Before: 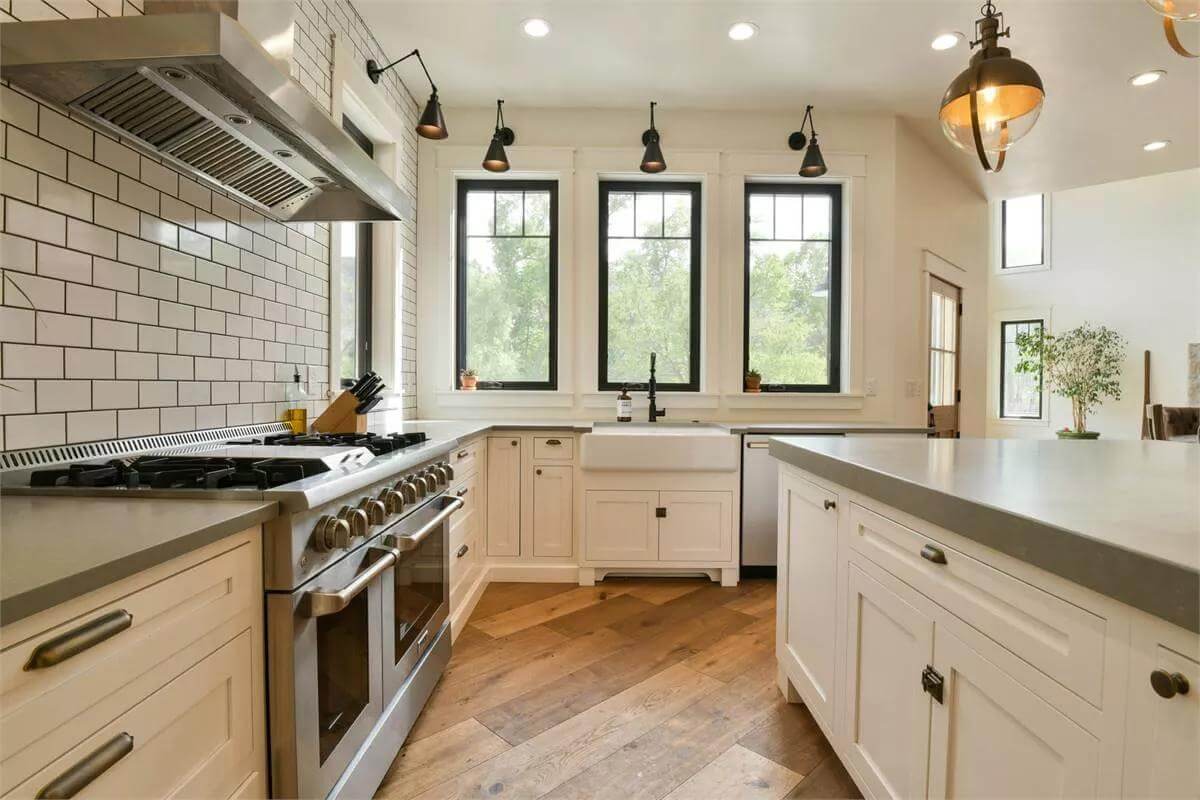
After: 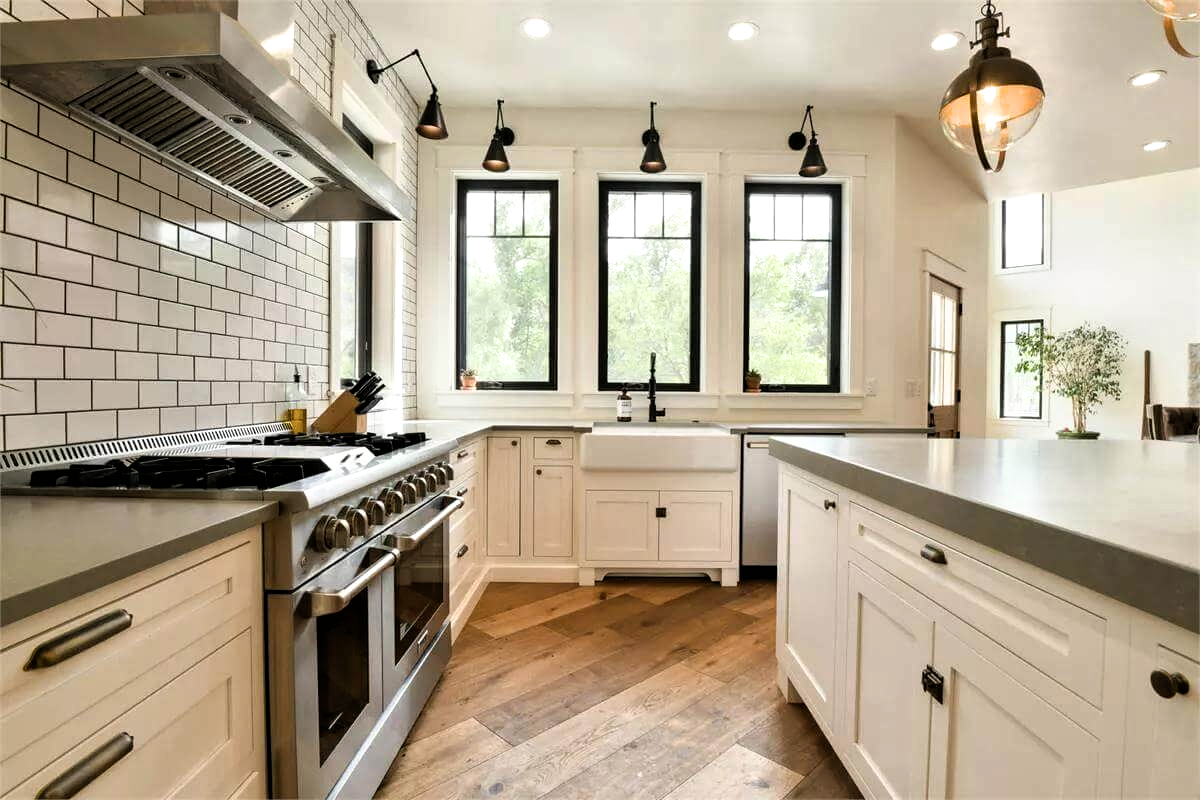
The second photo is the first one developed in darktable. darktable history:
filmic rgb: black relative exposure -8.28 EV, white relative exposure 2.2 EV, target white luminance 99.892%, hardness 7.08, latitude 75.23%, contrast 1.321, highlights saturation mix -1.74%, shadows ↔ highlights balance 29.96%
